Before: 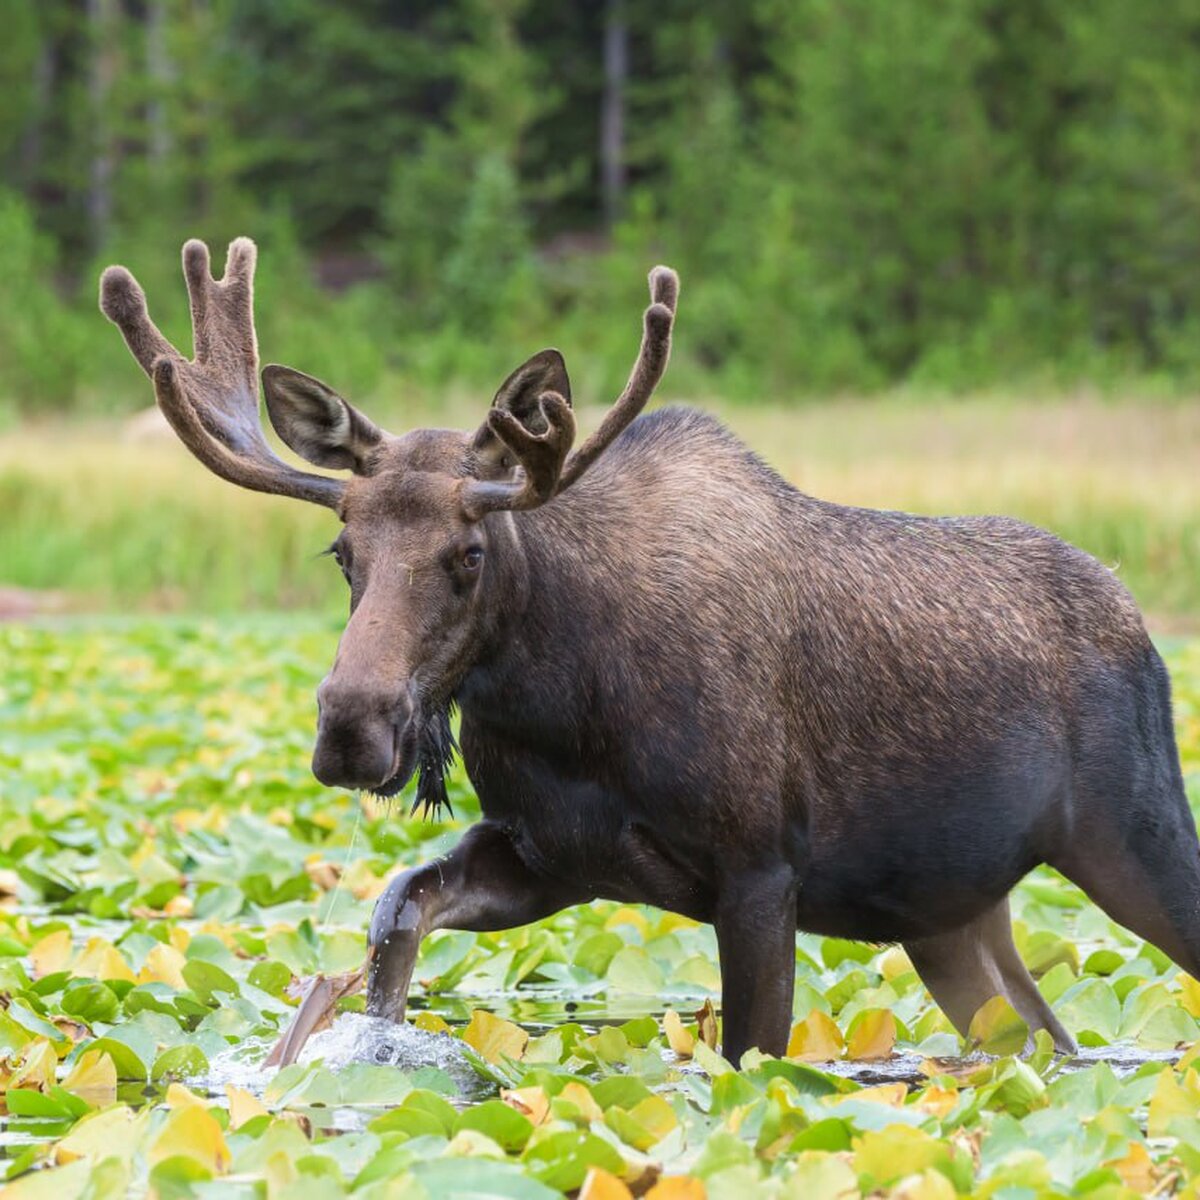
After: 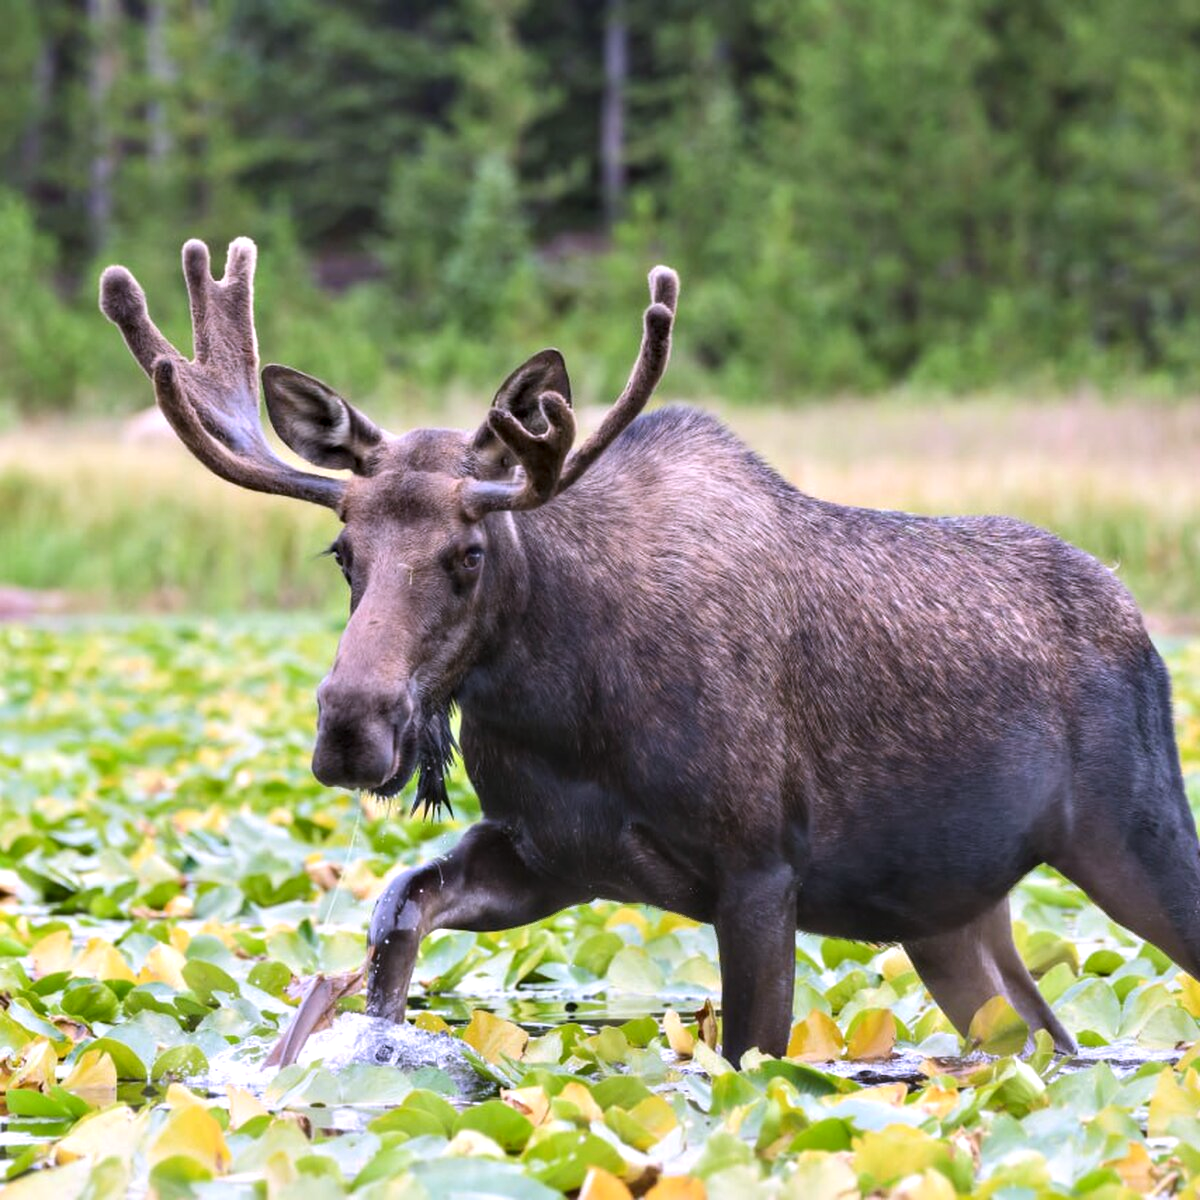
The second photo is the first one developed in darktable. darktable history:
white balance: red 1.042, blue 1.17
contrast equalizer: y [[0.513, 0.565, 0.608, 0.562, 0.512, 0.5], [0.5 ×6], [0.5, 0.5, 0.5, 0.528, 0.598, 0.658], [0 ×6], [0 ×6]]
exposure: black level correction -0.005, exposure 0.054 EV, compensate highlight preservation false
